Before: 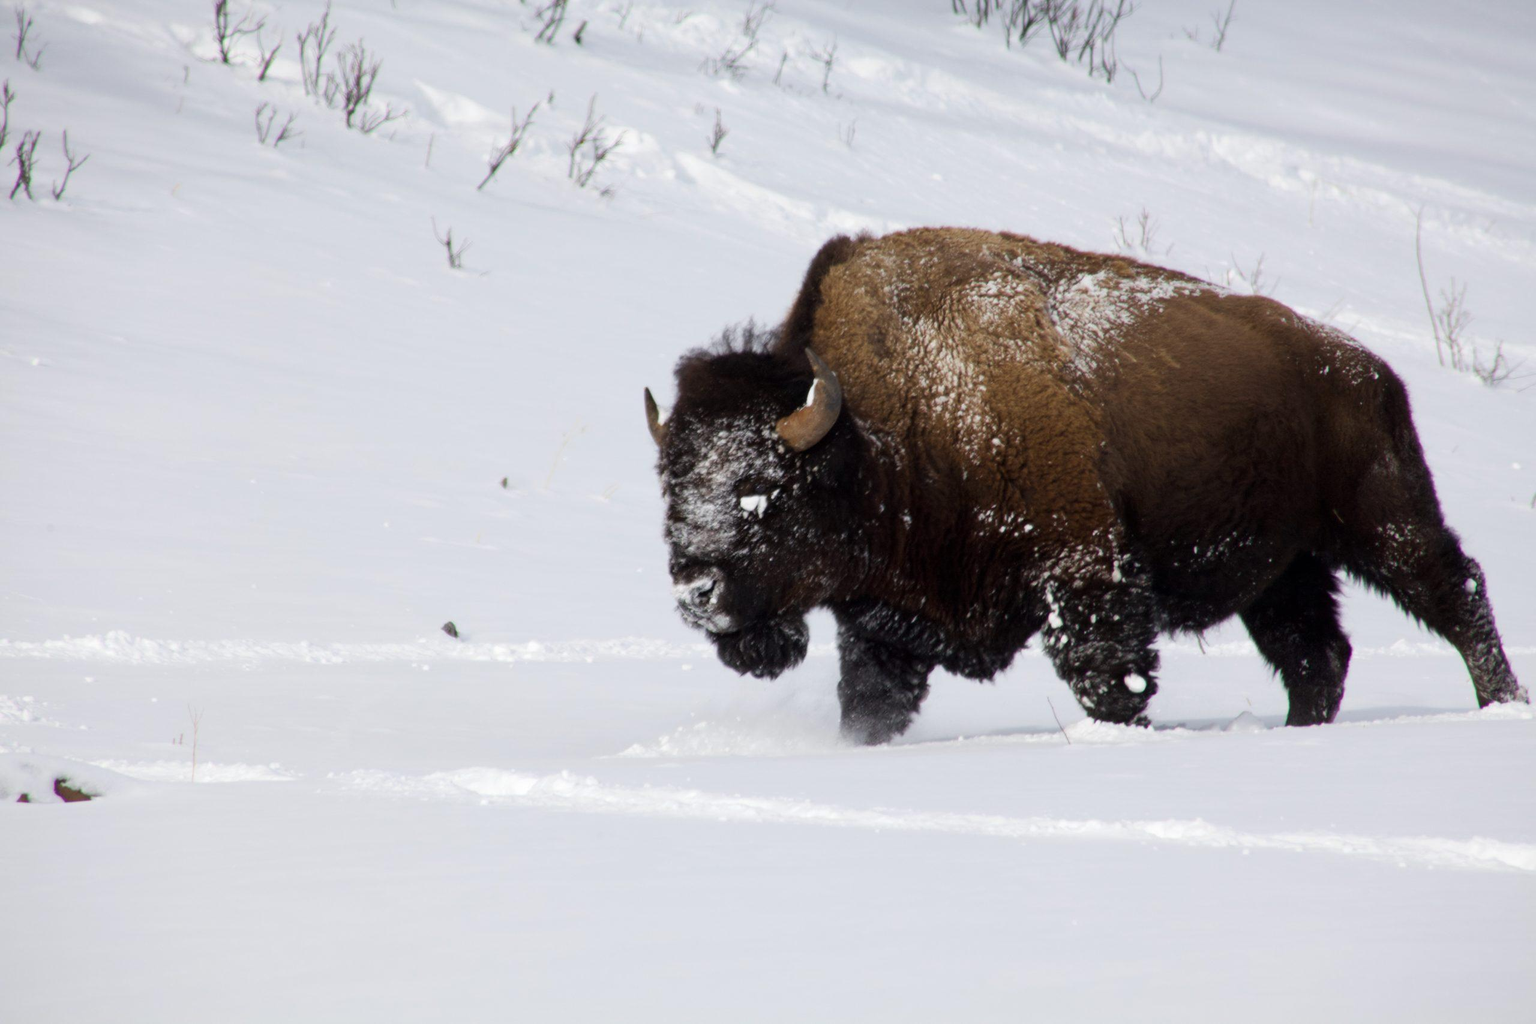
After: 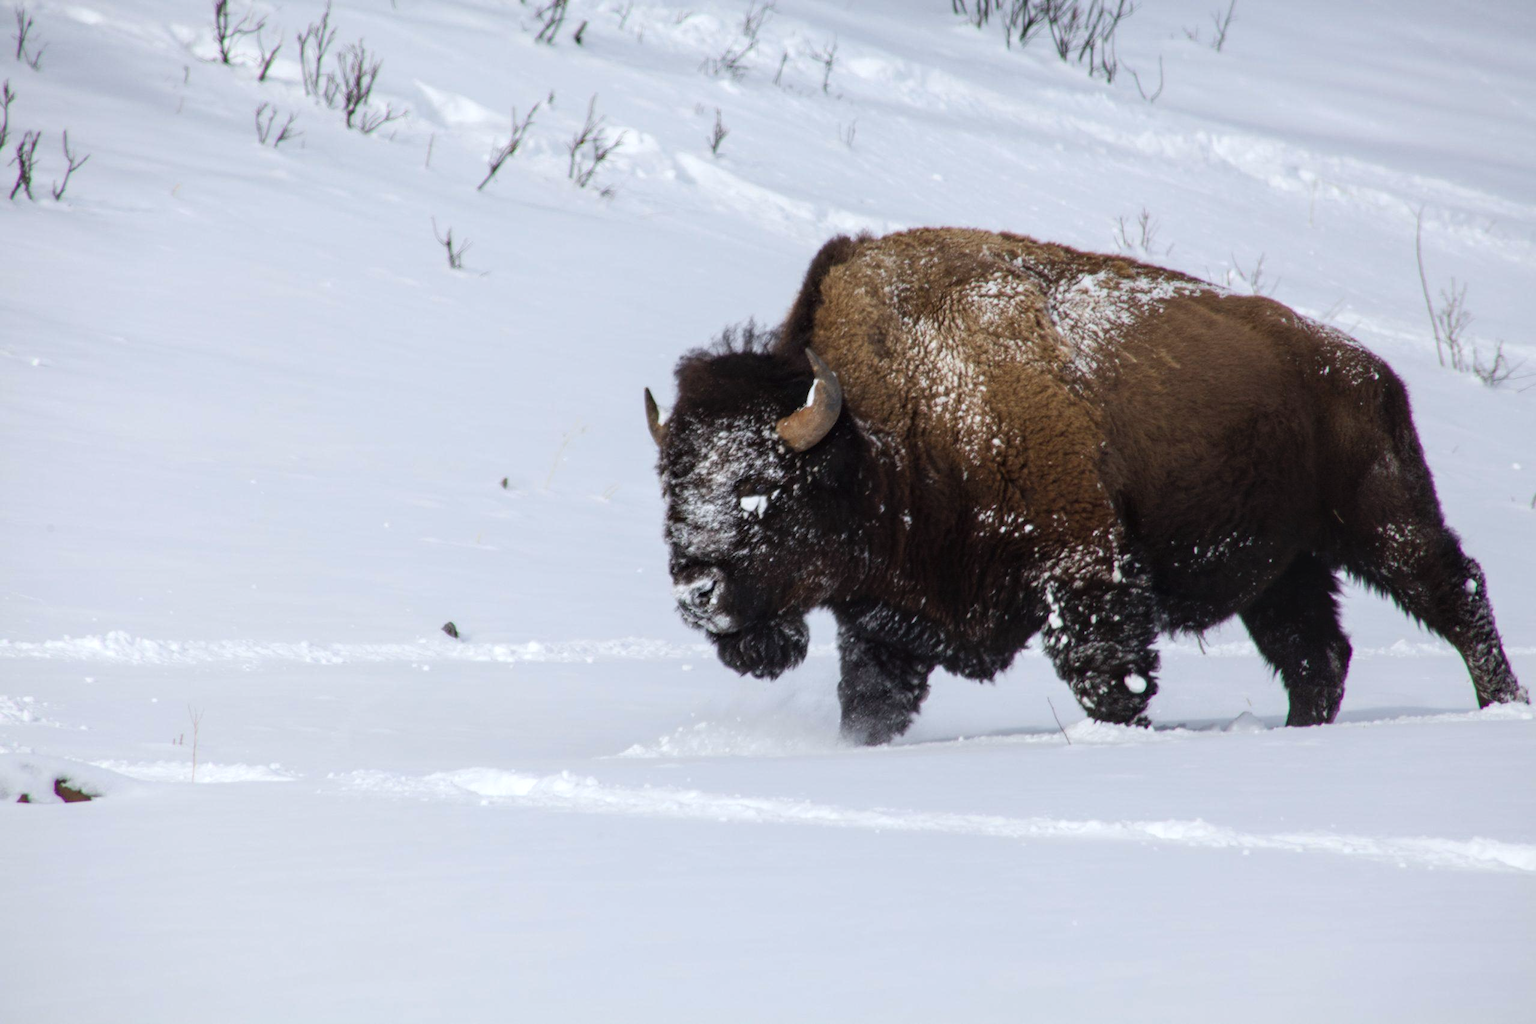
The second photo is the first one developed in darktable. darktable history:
color calibration: x 0.354, y 0.367, temperature 4717.34 K
local contrast: on, module defaults
